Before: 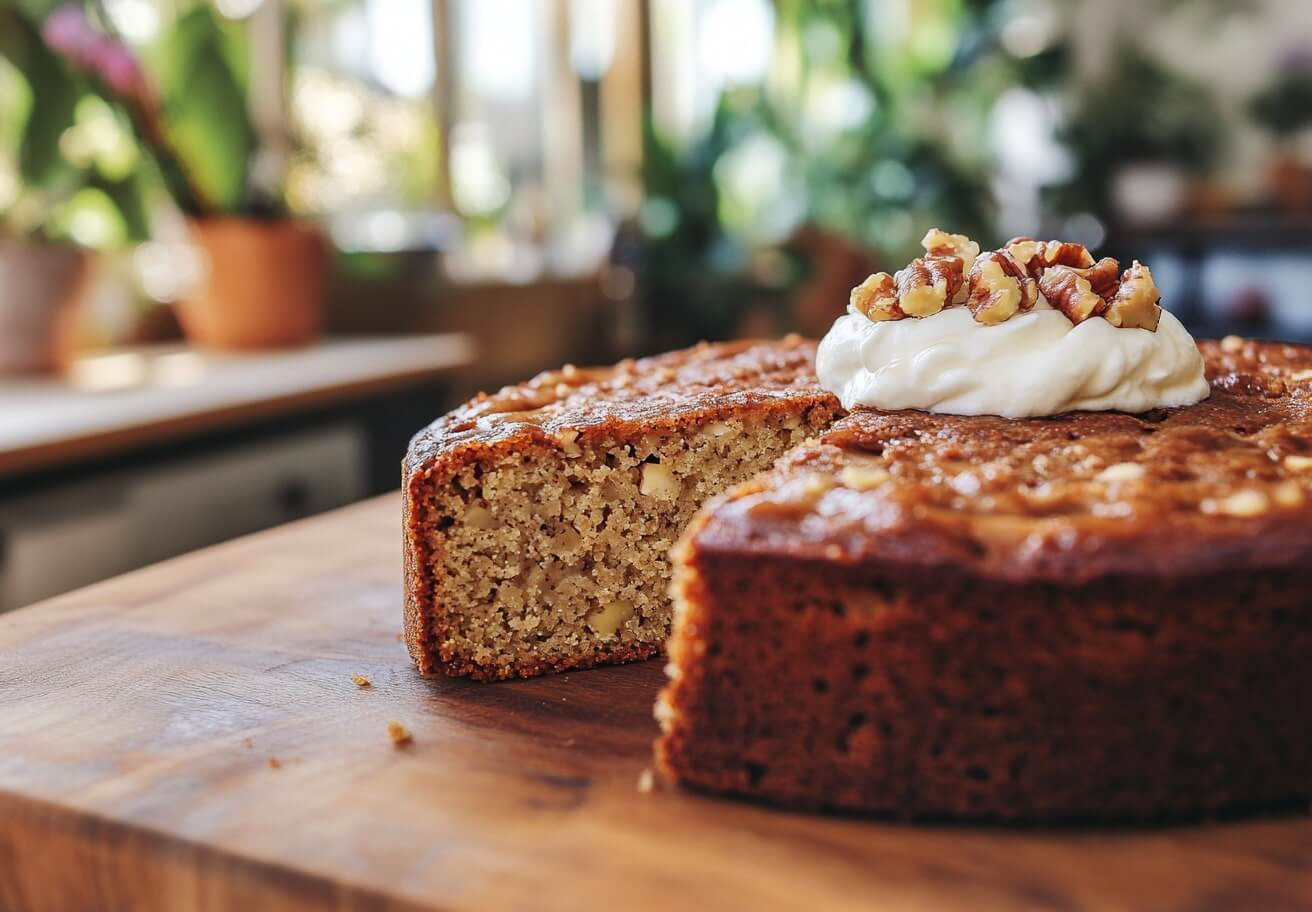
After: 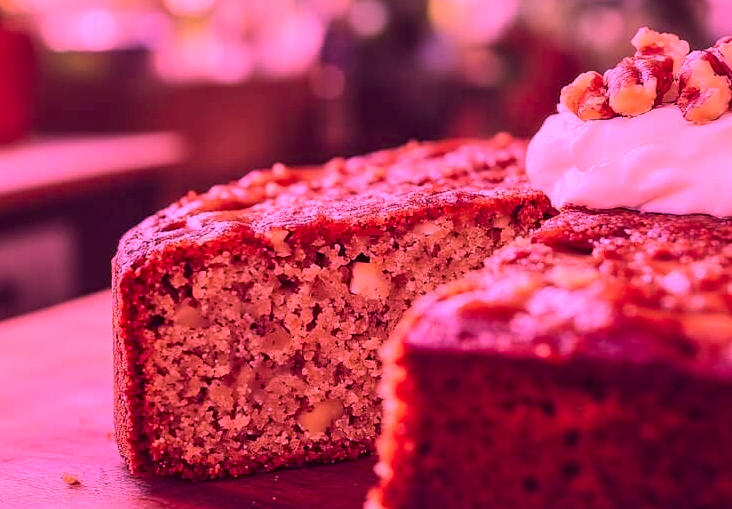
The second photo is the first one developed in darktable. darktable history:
color correction: highlights a* -0.482, highlights b* 40, shadows a* 9.8, shadows b* -0.161
crop and rotate: left 22.13%, top 22.054%, right 22.026%, bottom 22.102%
color calibration: illuminant custom, x 0.261, y 0.521, temperature 7054.11 K
